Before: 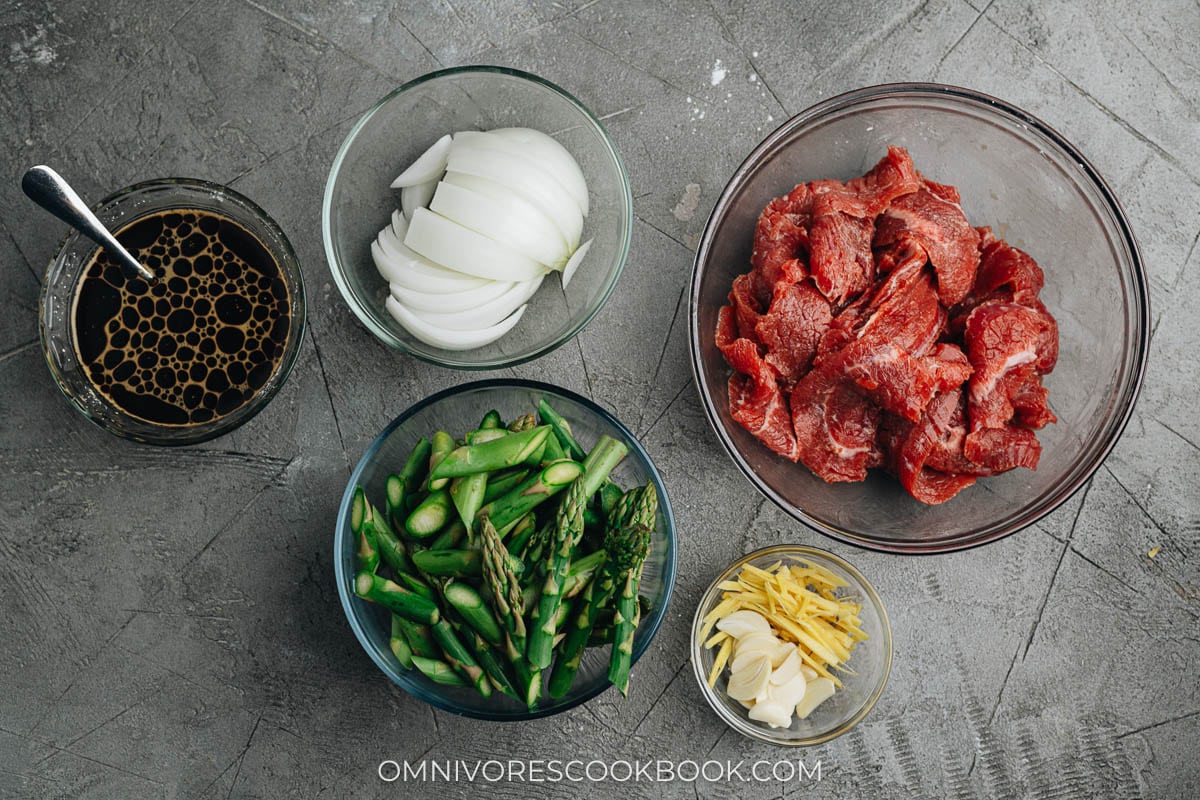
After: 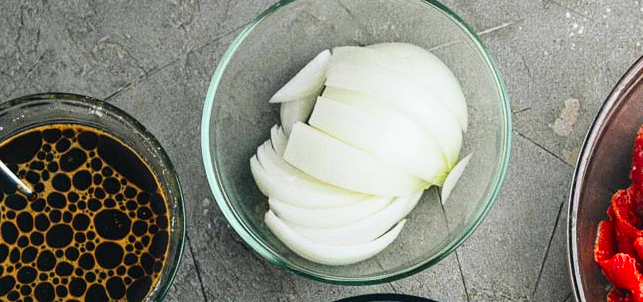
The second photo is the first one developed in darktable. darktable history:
contrast brightness saturation: contrast 0.2, brightness 0.2, saturation 0.8
crop: left 10.121%, top 10.631%, right 36.218%, bottom 51.526%
grain: coarseness 0.09 ISO
